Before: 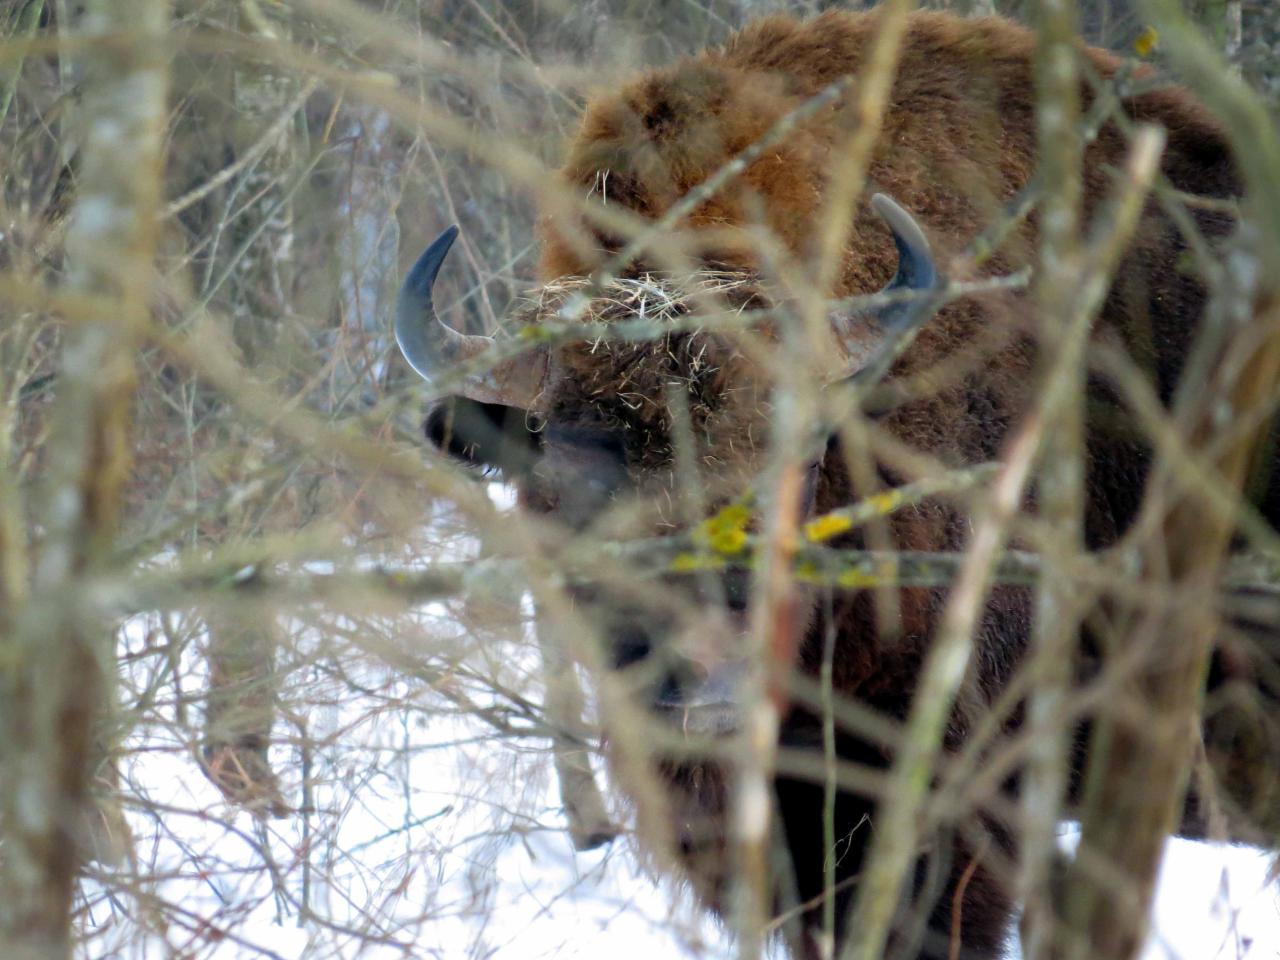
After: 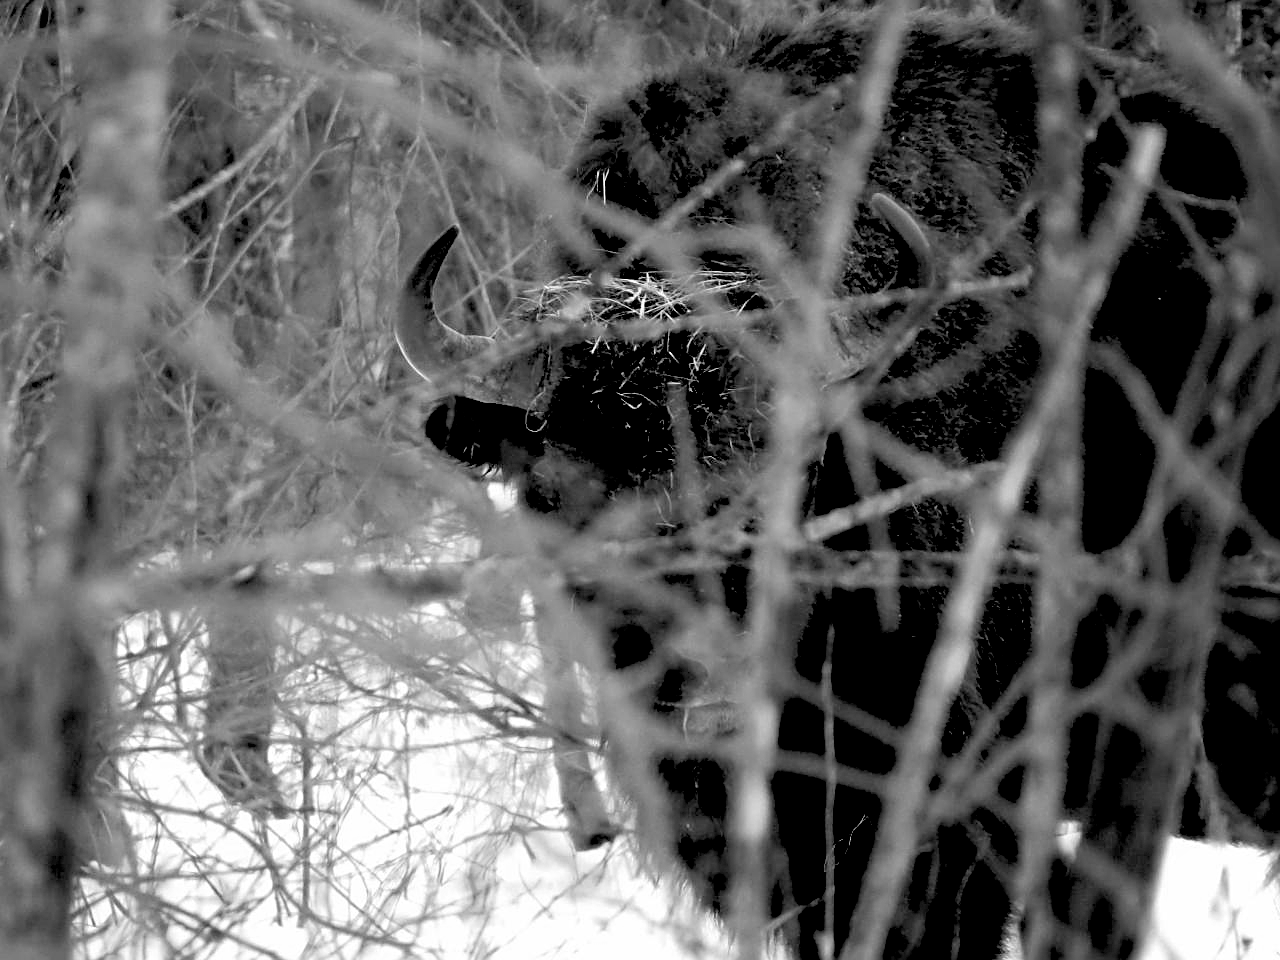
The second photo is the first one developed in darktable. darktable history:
color correction: highlights a* 14.46, highlights b* 5.85, shadows a* -5.53, shadows b* -15.24, saturation 0.85
exposure: black level correction 0.056, compensate highlight preservation false
sharpen: on, module defaults
monochrome: on, module defaults
